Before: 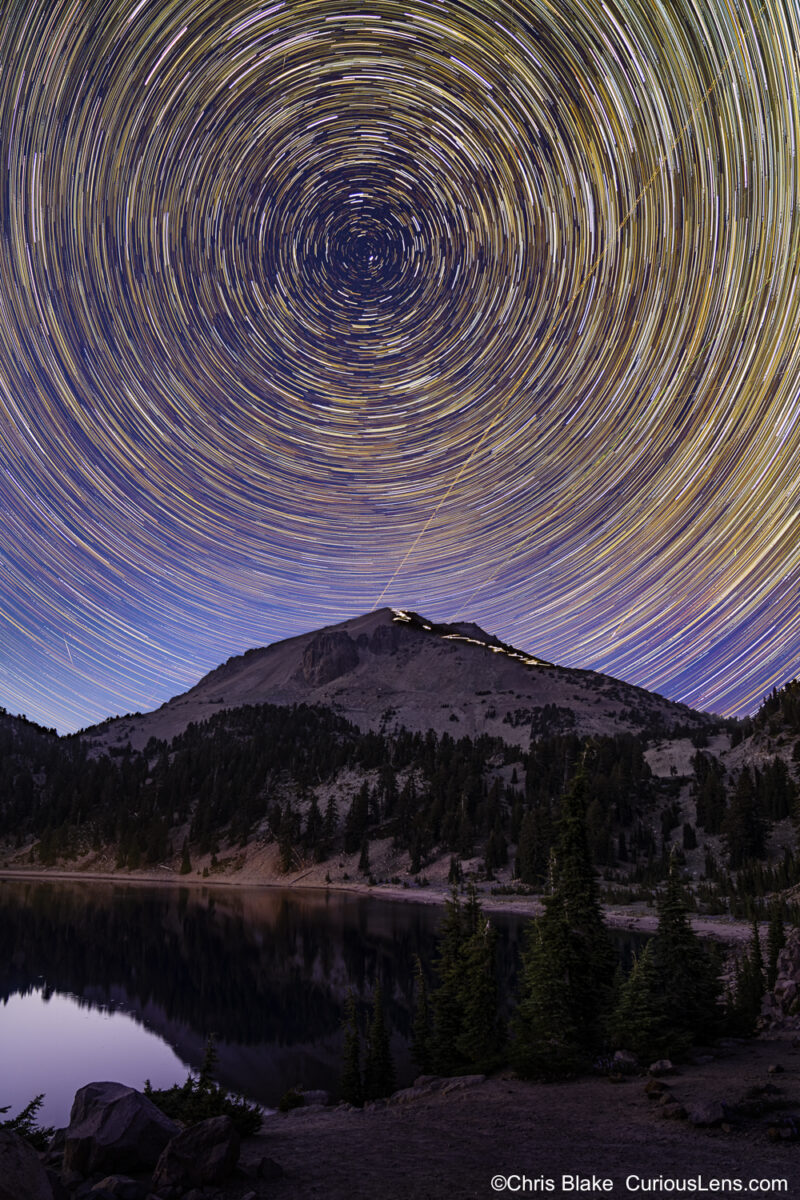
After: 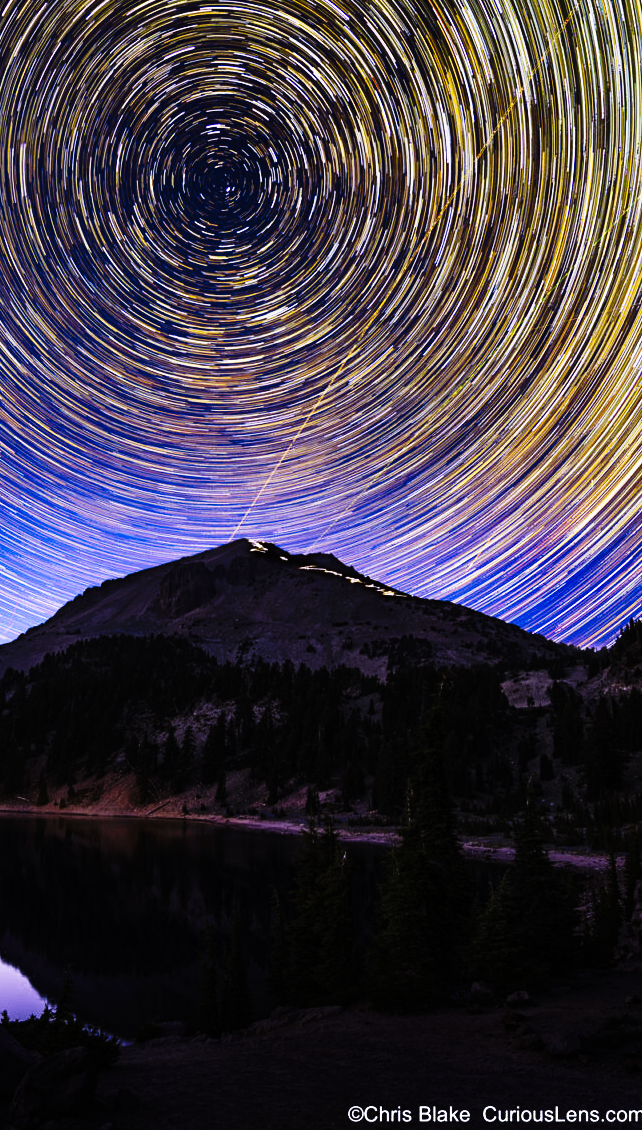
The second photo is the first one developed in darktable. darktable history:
crop and rotate: left 17.959%, top 5.771%, right 1.742%
white balance: red 0.974, blue 1.044
tone curve: curves: ch0 [(0, 0) (0.003, 0.003) (0.011, 0.006) (0.025, 0.01) (0.044, 0.015) (0.069, 0.02) (0.1, 0.027) (0.136, 0.036) (0.177, 0.05) (0.224, 0.07) (0.277, 0.12) (0.335, 0.208) (0.399, 0.334) (0.468, 0.473) (0.543, 0.636) (0.623, 0.795) (0.709, 0.907) (0.801, 0.97) (0.898, 0.989) (1, 1)], preserve colors none
